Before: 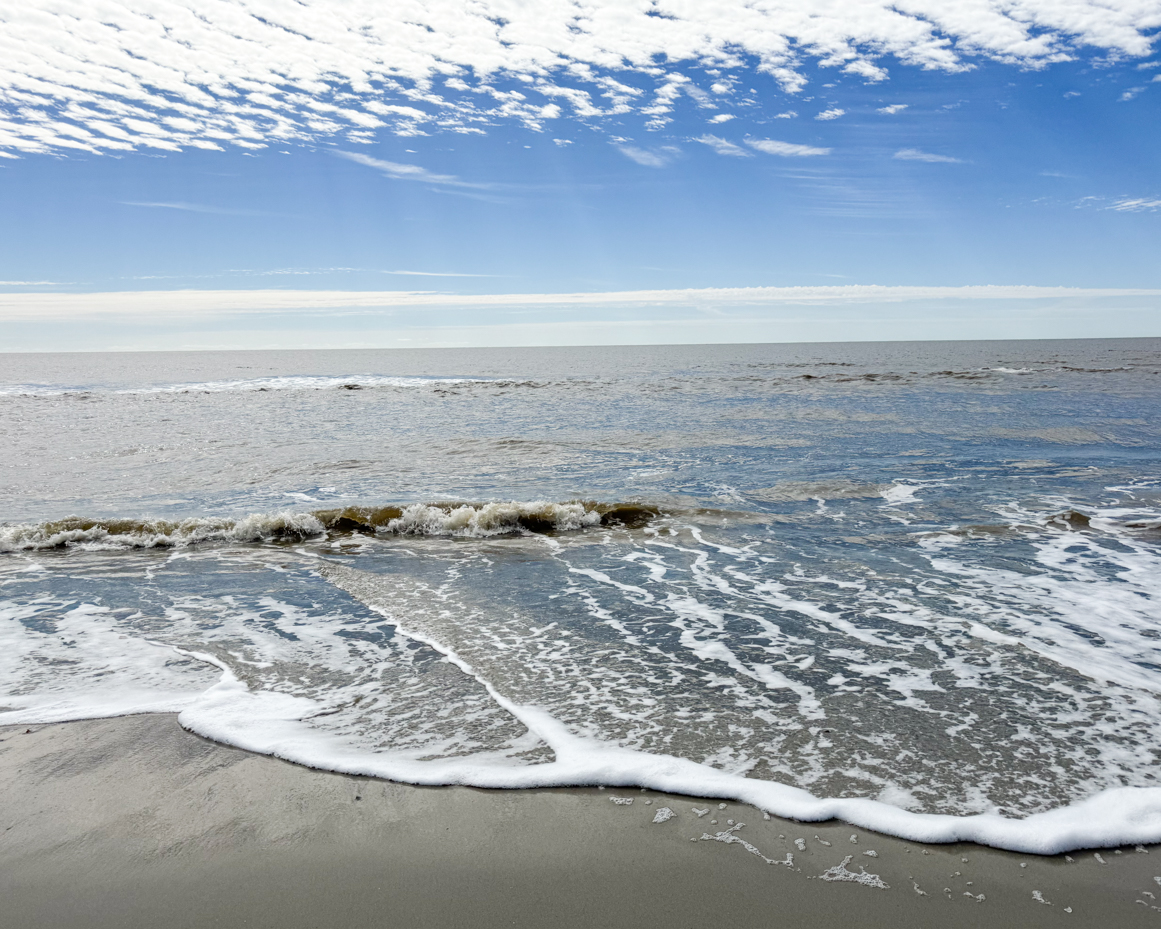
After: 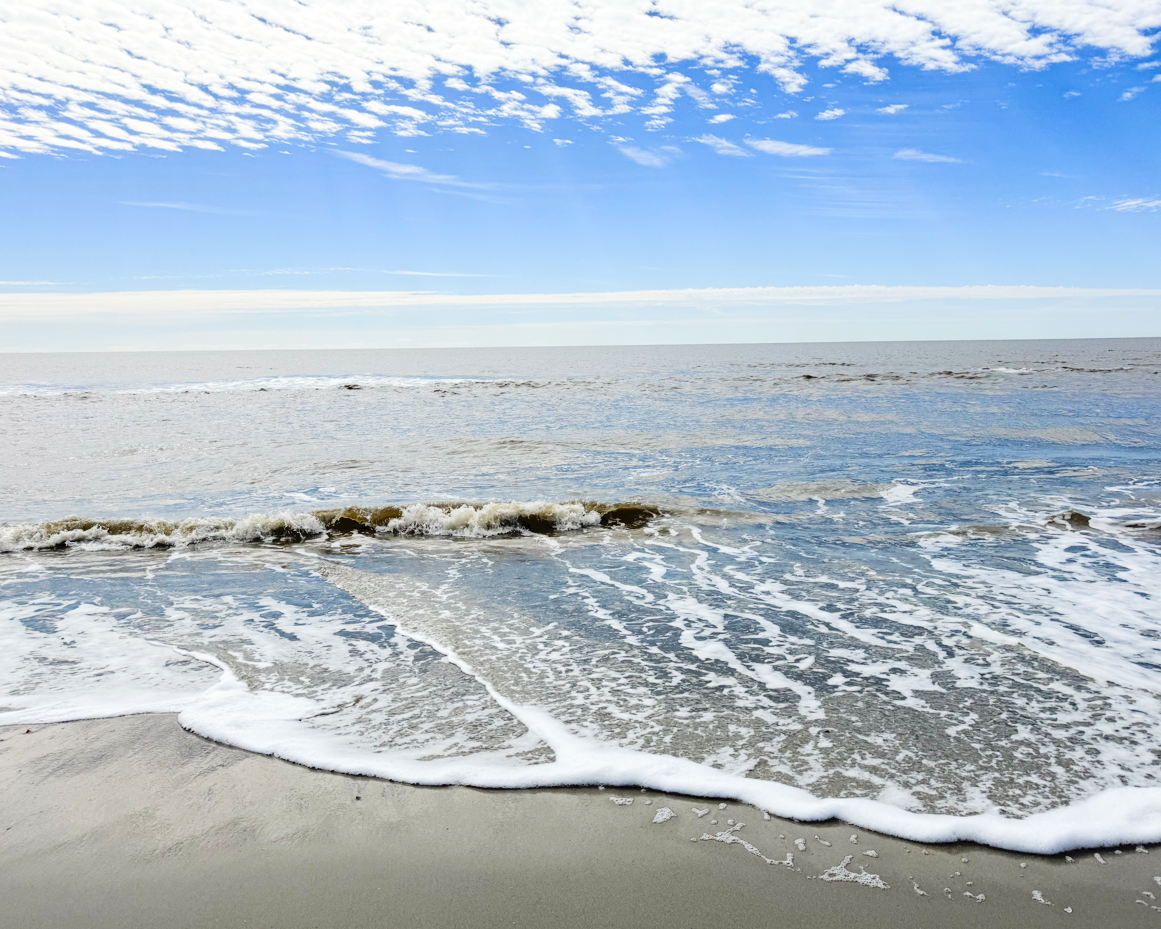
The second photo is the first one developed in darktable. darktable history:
tone curve: curves: ch0 [(0, 0) (0.003, 0.044) (0.011, 0.045) (0.025, 0.048) (0.044, 0.051) (0.069, 0.065) (0.1, 0.08) (0.136, 0.108) (0.177, 0.152) (0.224, 0.216) (0.277, 0.305) (0.335, 0.392) (0.399, 0.481) (0.468, 0.579) (0.543, 0.658) (0.623, 0.729) (0.709, 0.8) (0.801, 0.867) (0.898, 0.93) (1, 1)], color space Lab, linked channels, preserve colors none
